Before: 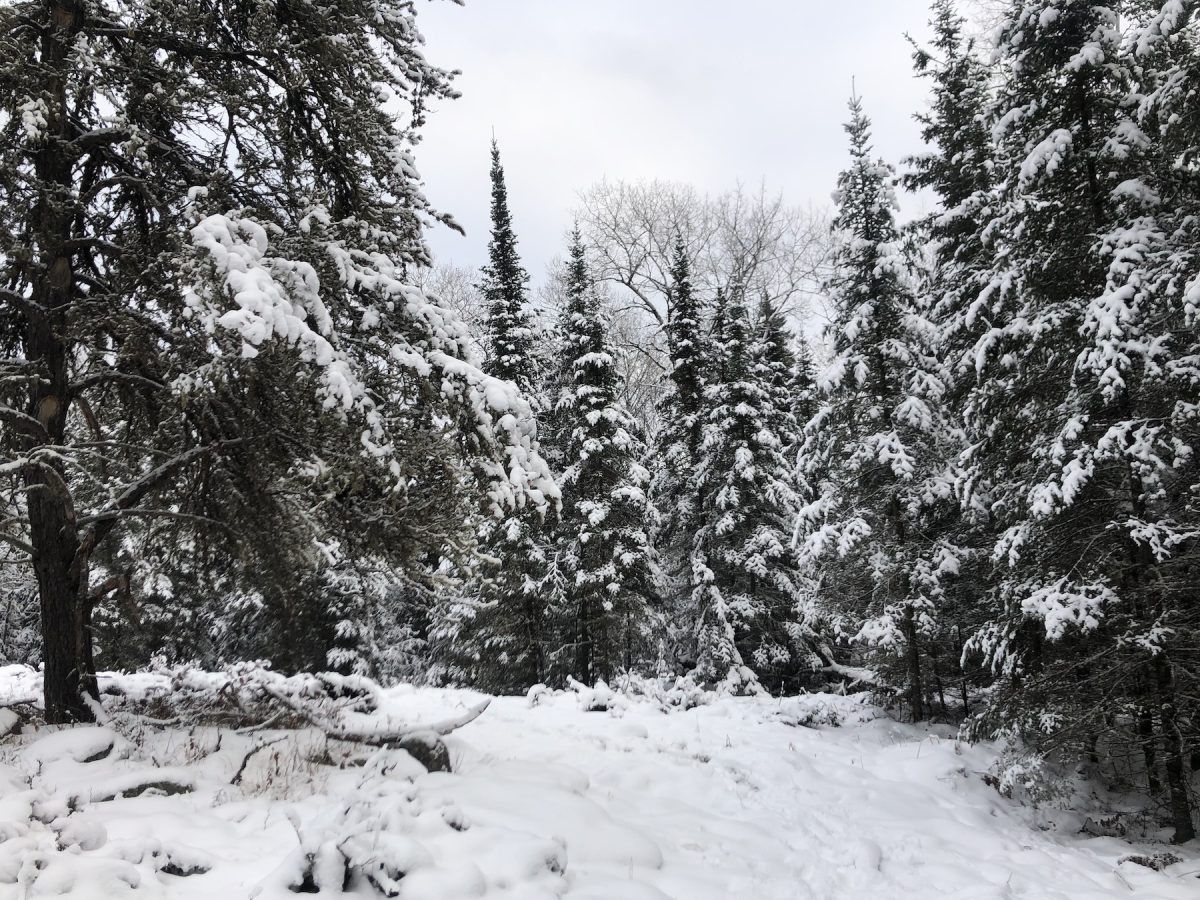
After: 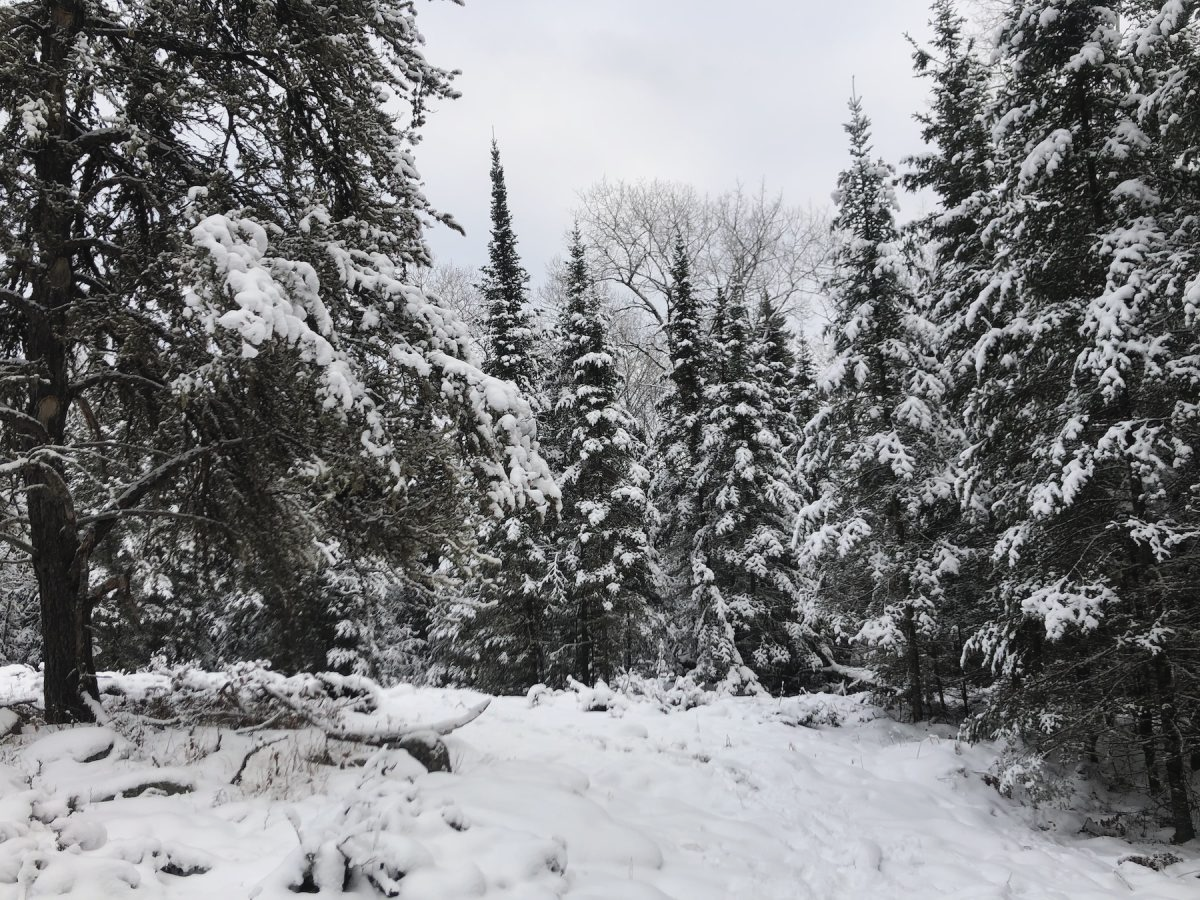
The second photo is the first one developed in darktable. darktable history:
contrast brightness saturation: contrast -0.078, brightness -0.035, saturation -0.111
